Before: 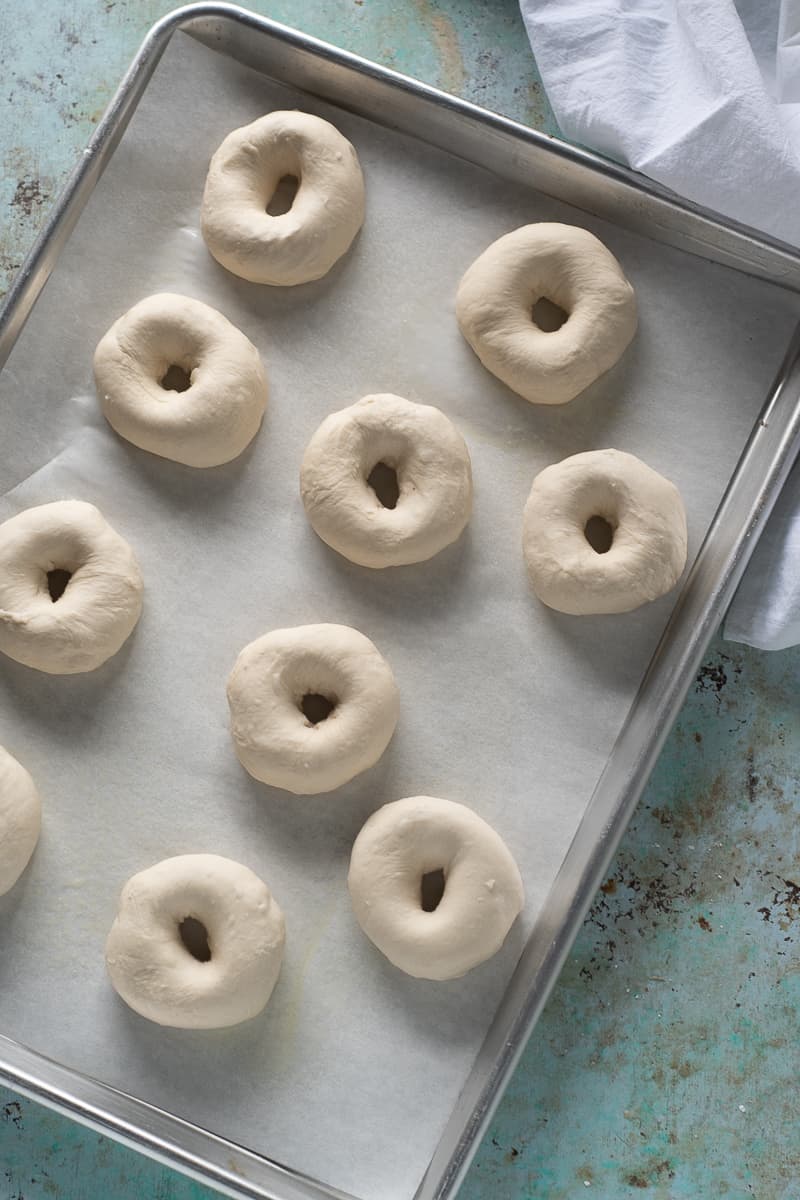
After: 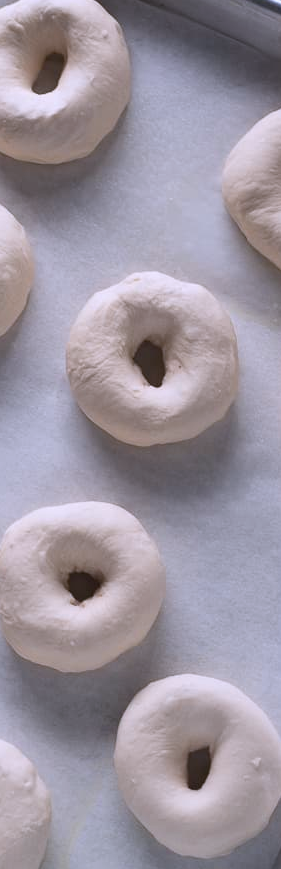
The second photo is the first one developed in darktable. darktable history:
color calibration: output R [0.999, 0.026, -0.11, 0], output G [-0.019, 1.037, -0.099, 0], output B [0.022, -0.023, 0.902, 0], illuminant custom, x 0.367, y 0.392, temperature 4437.75 K, clip negative RGB from gamut false
crop and rotate: left 29.476%, top 10.214%, right 35.32%, bottom 17.333%
